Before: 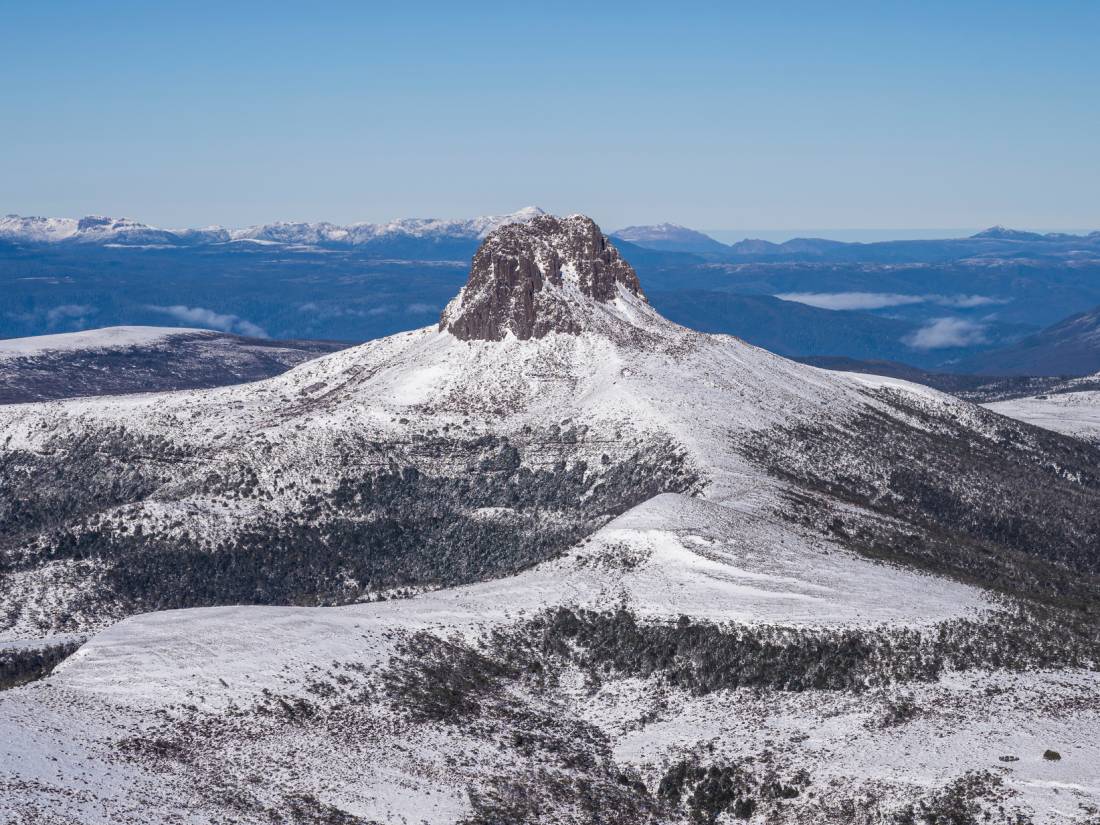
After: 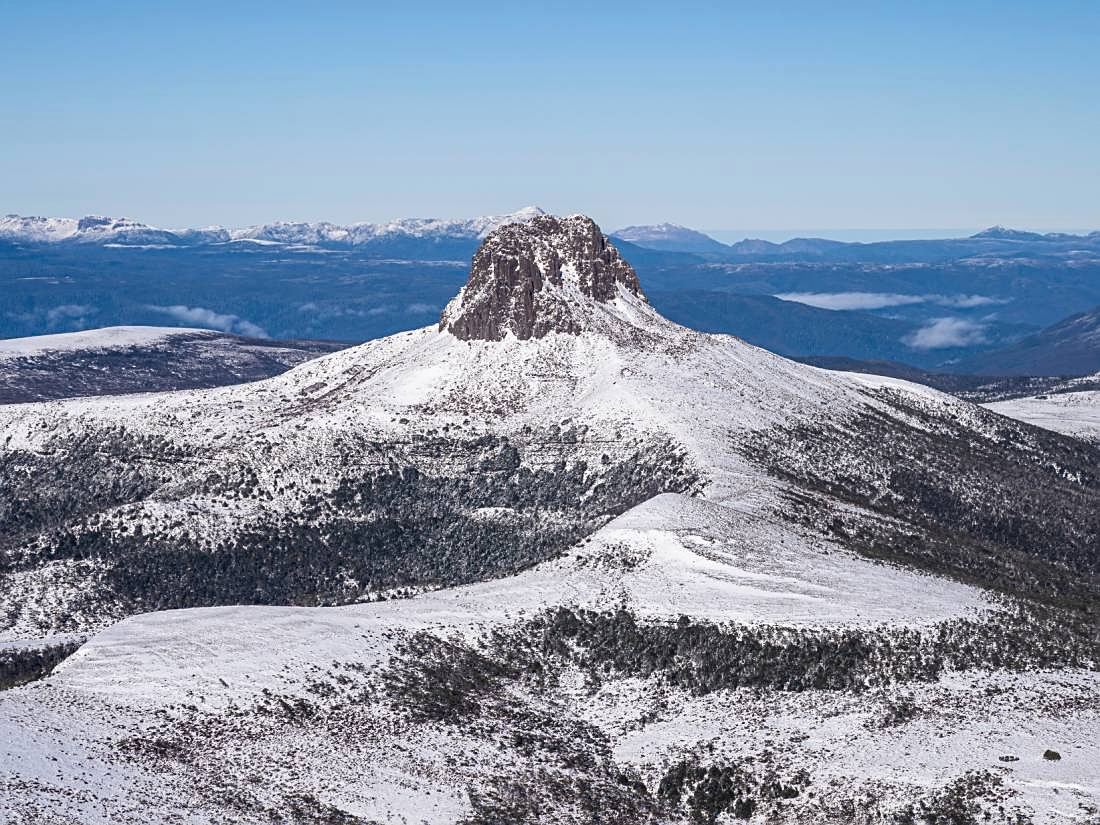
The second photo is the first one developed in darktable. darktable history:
sharpen: on, module defaults
contrast brightness saturation: contrast 0.15, brightness 0.05
